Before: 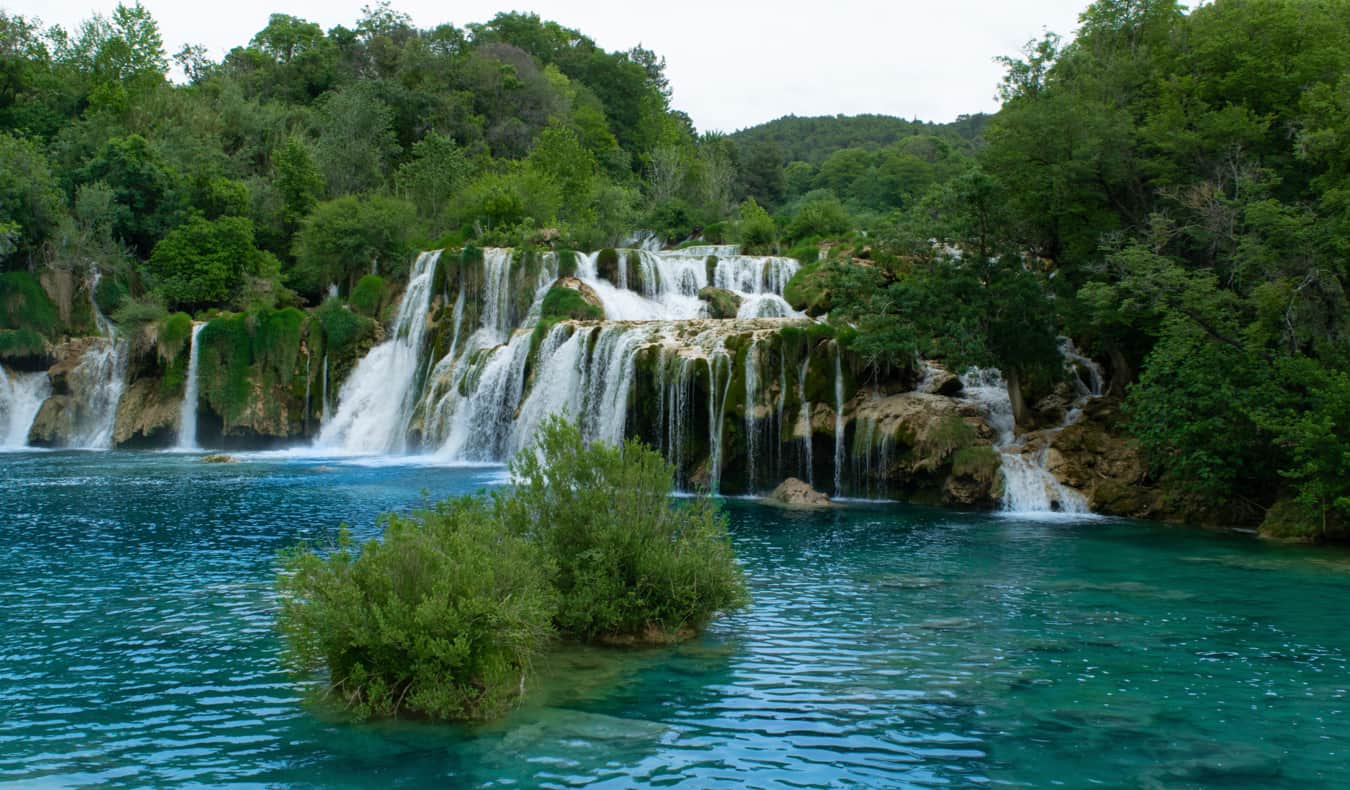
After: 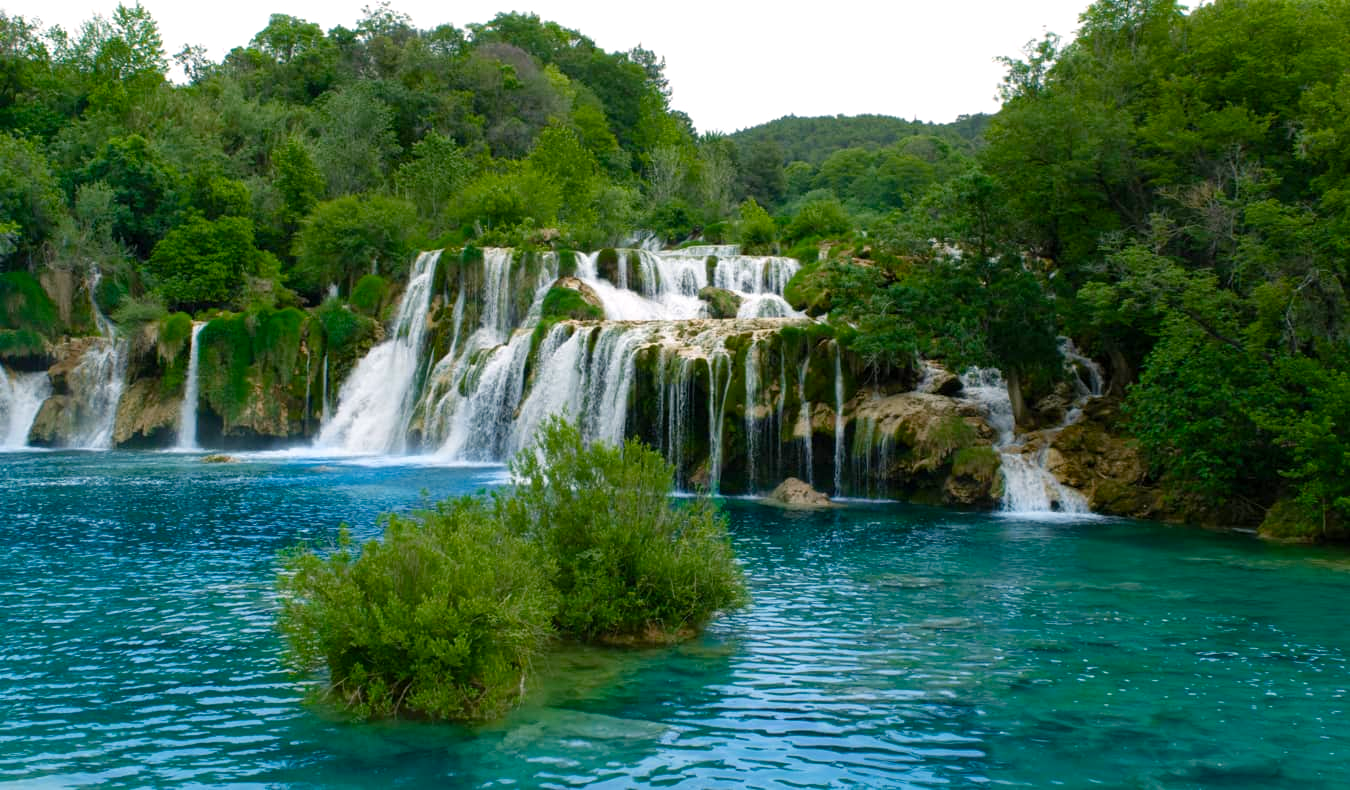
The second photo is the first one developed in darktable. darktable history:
exposure: exposure 0.203 EV, compensate highlight preservation false
color balance rgb: shadows lift › hue 85.85°, highlights gain › chroma 1.411%, highlights gain › hue 50.51°, perceptual saturation grading › global saturation 20%, perceptual saturation grading › highlights -24.711%, perceptual saturation grading › shadows 24.486%, perceptual brilliance grading › global brilliance 2.569%, perceptual brilliance grading › highlights -2.375%, perceptual brilliance grading › shadows 3.013%
